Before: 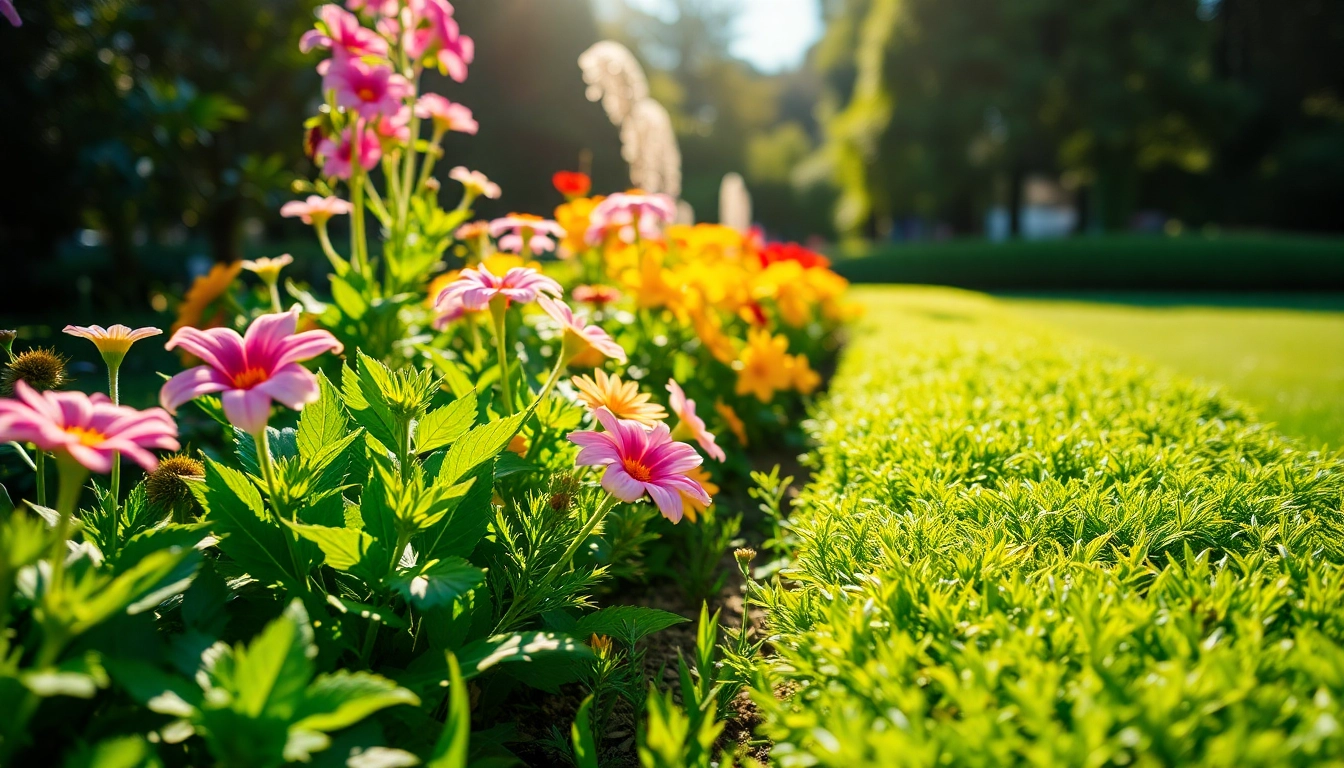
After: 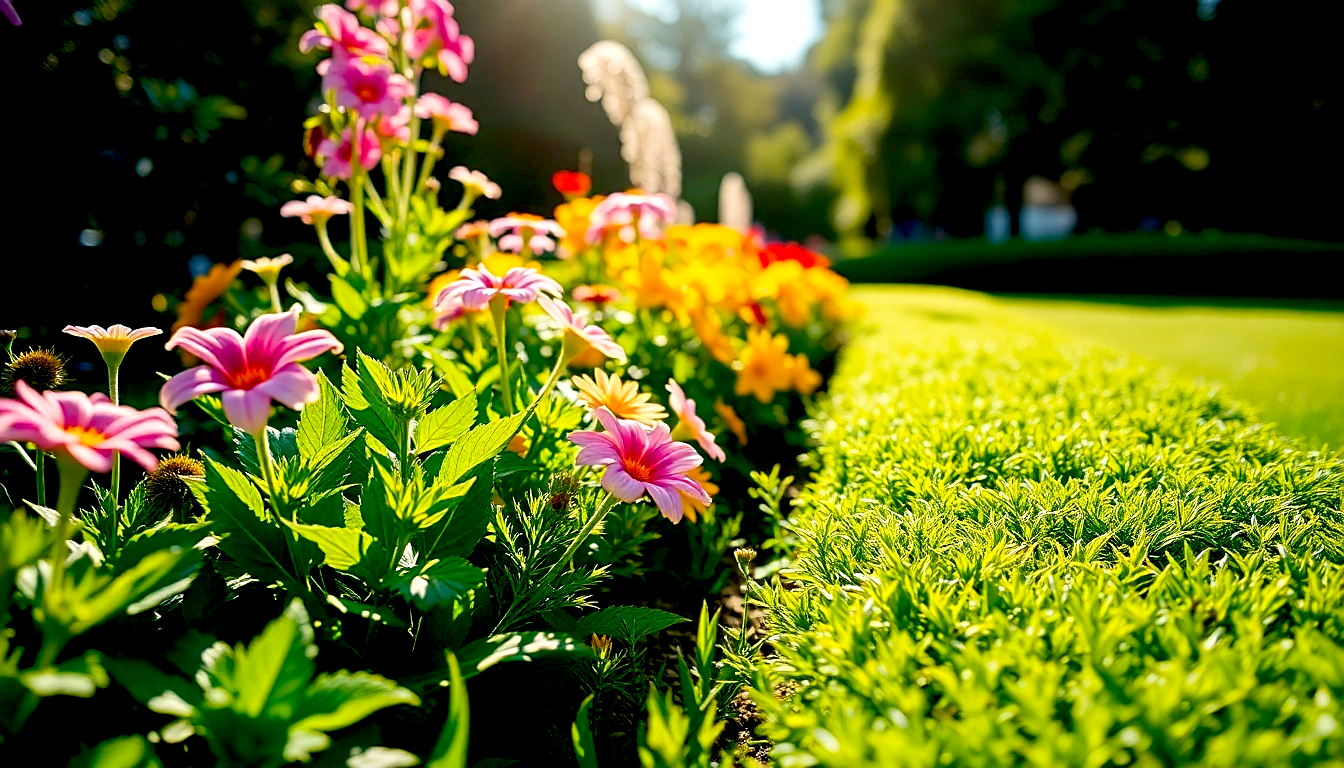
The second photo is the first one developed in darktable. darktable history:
sharpen: on, module defaults
exposure: black level correction 0.024, exposure 0.18 EV, compensate exposure bias true, compensate highlight preservation false
